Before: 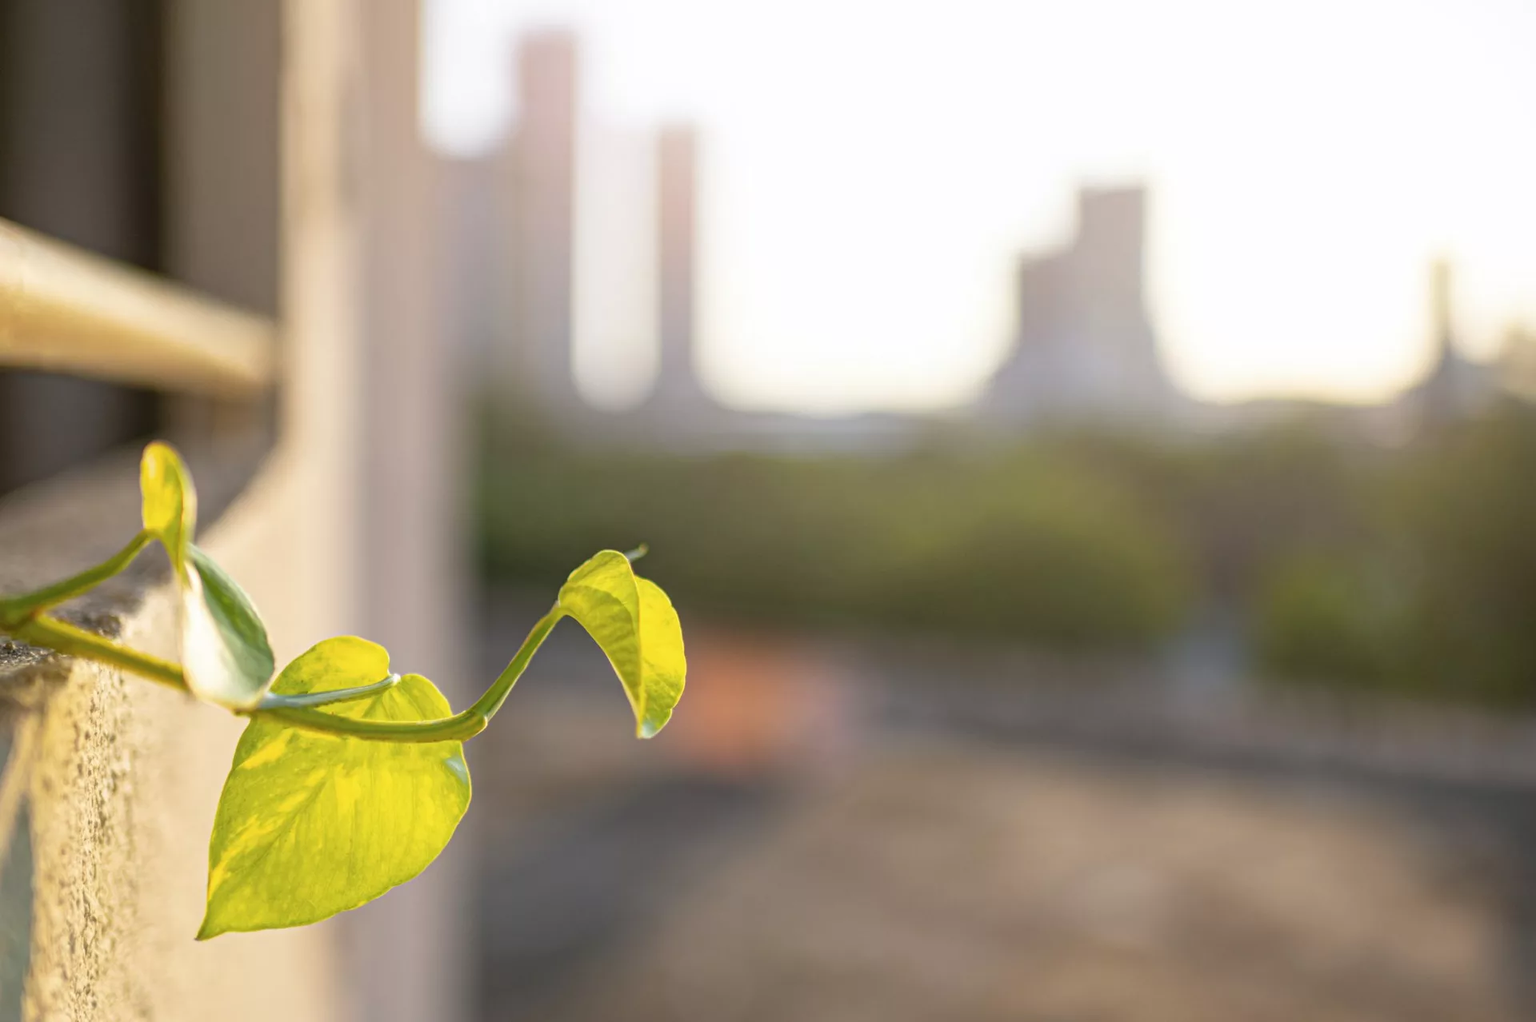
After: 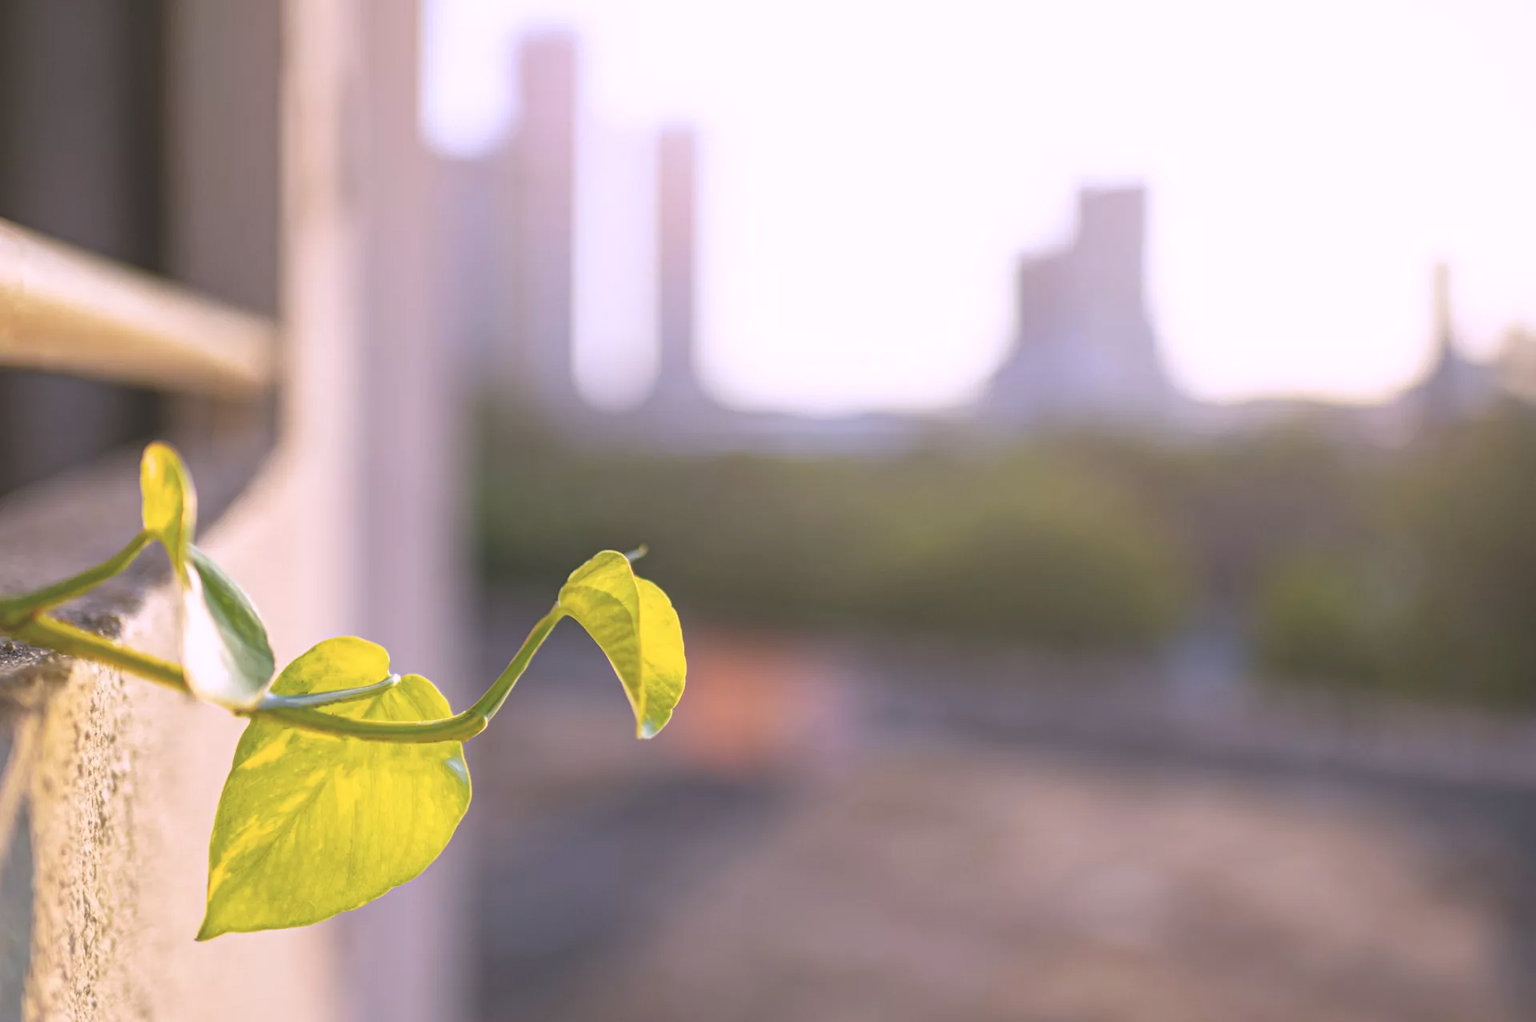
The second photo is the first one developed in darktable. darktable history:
white balance: red 1.042, blue 1.17
exposure: black level correction -0.023, exposure -0.039 EV, compensate highlight preservation false
